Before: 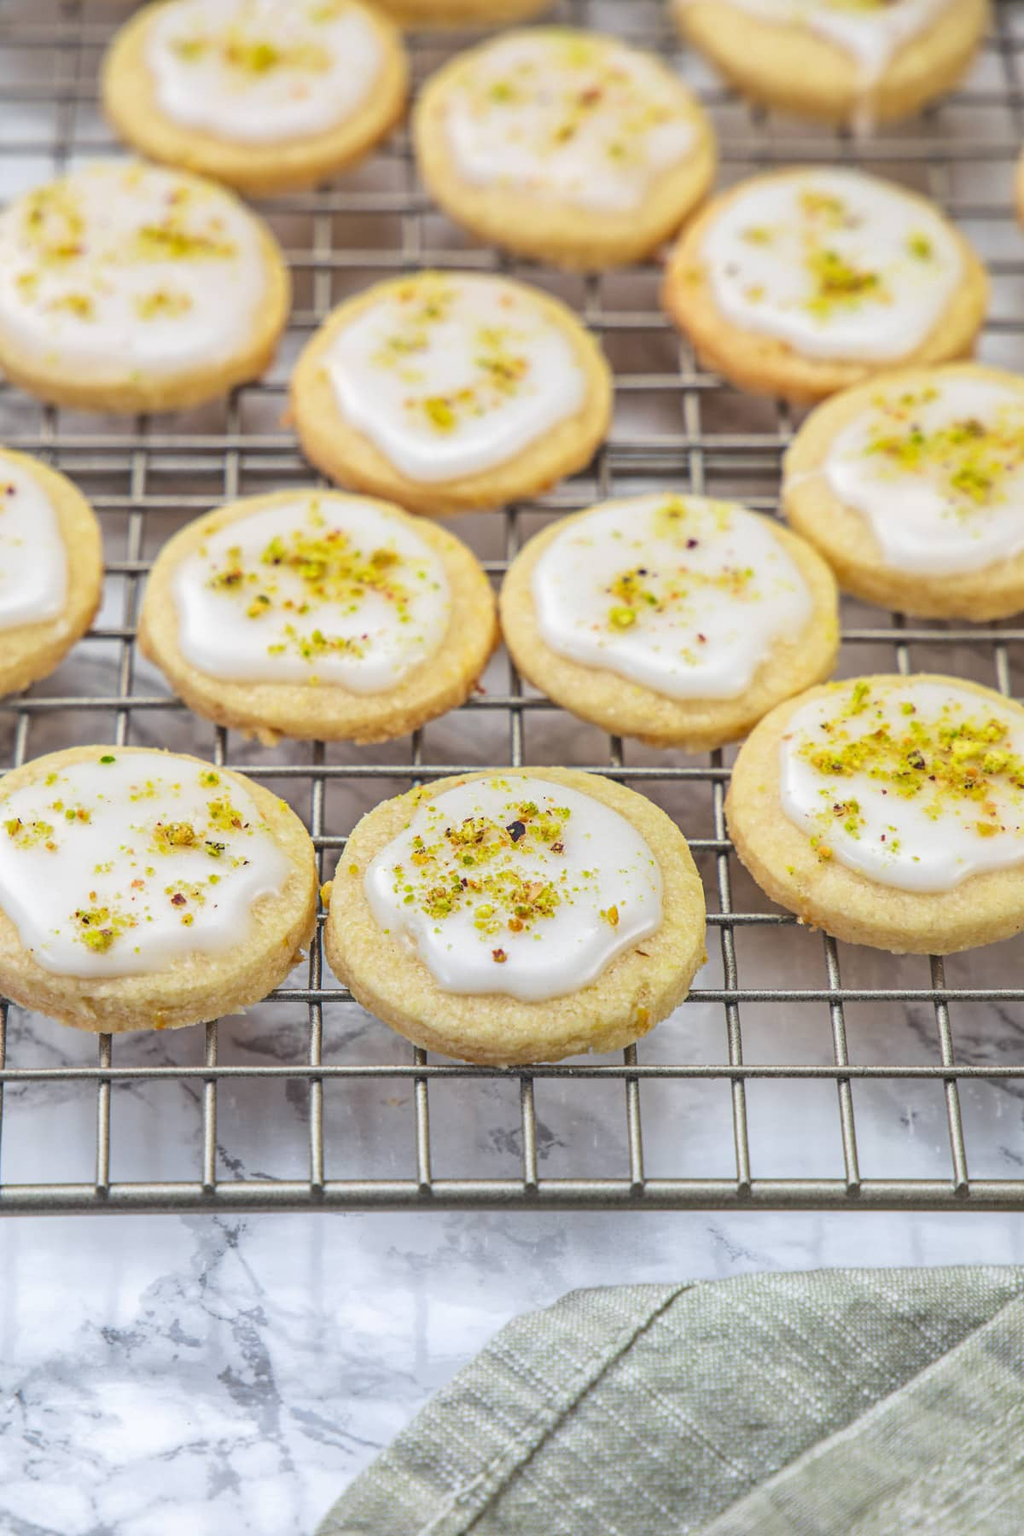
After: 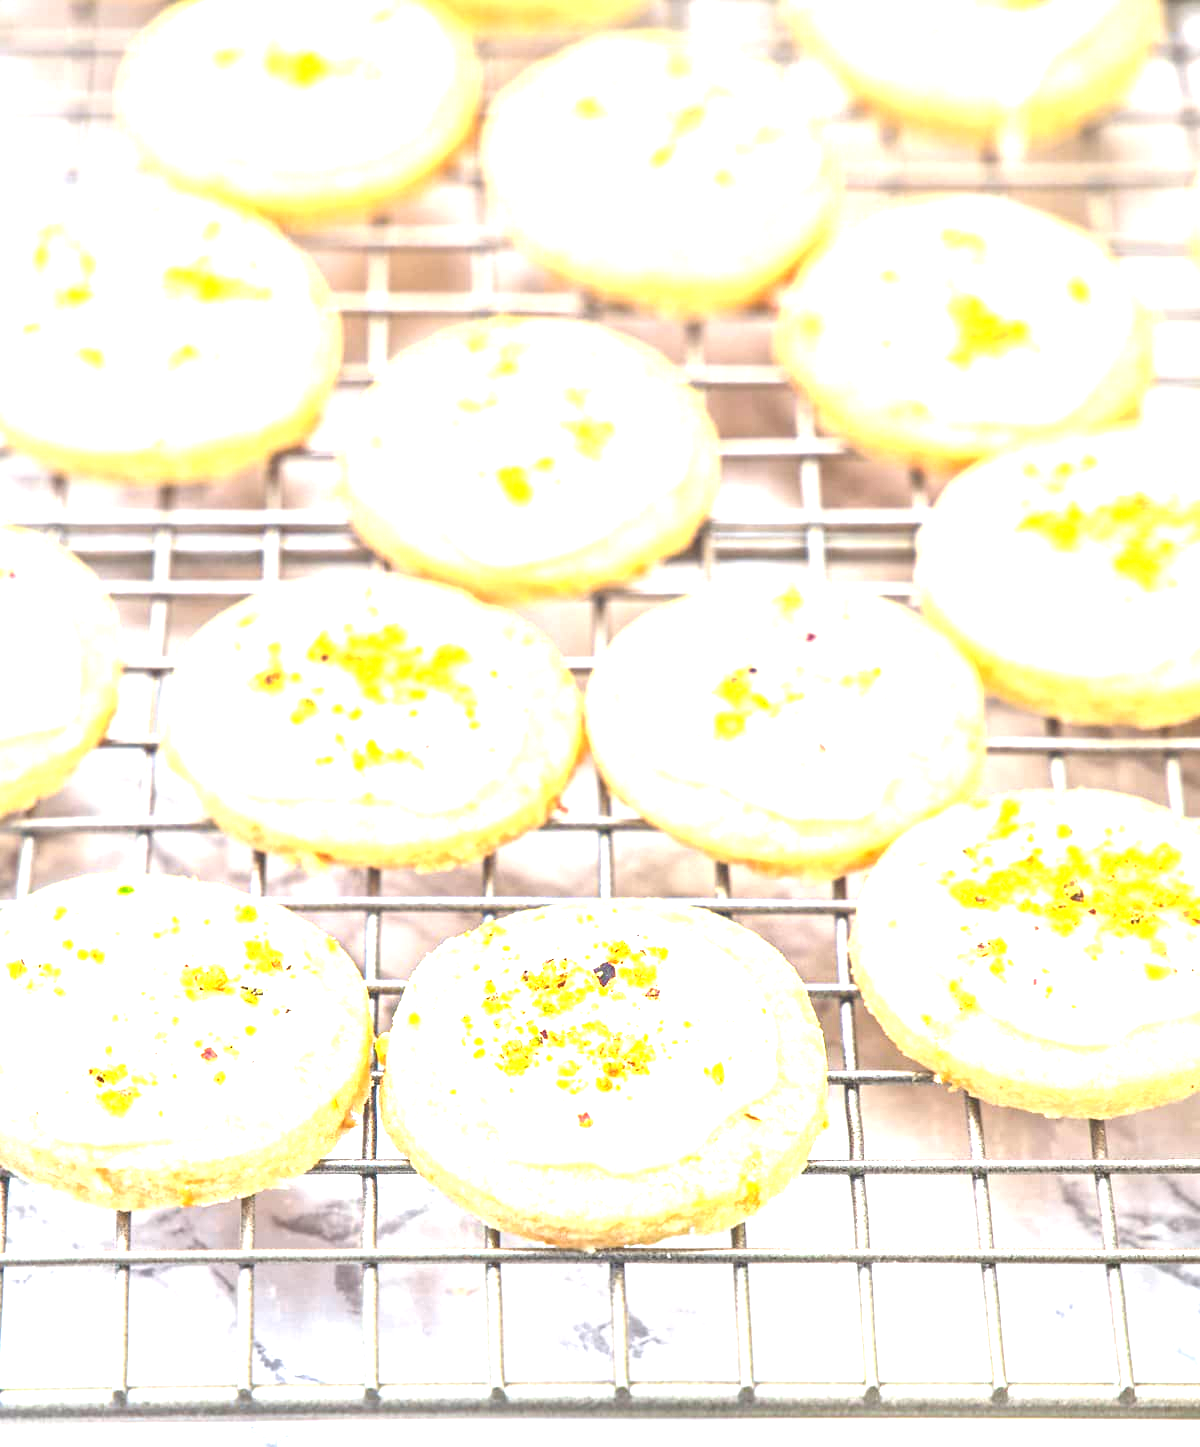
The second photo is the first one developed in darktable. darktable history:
crop: bottom 19.585%
tone equalizer: -8 EV -0.436 EV, -7 EV -0.354 EV, -6 EV -0.335 EV, -5 EV -0.188 EV, -3 EV 0.221 EV, -2 EV 0.322 EV, -1 EV 0.399 EV, +0 EV 0.412 EV
exposure: black level correction 0, exposure 1.67 EV, compensate exposure bias true, compensate highlight preservation false
